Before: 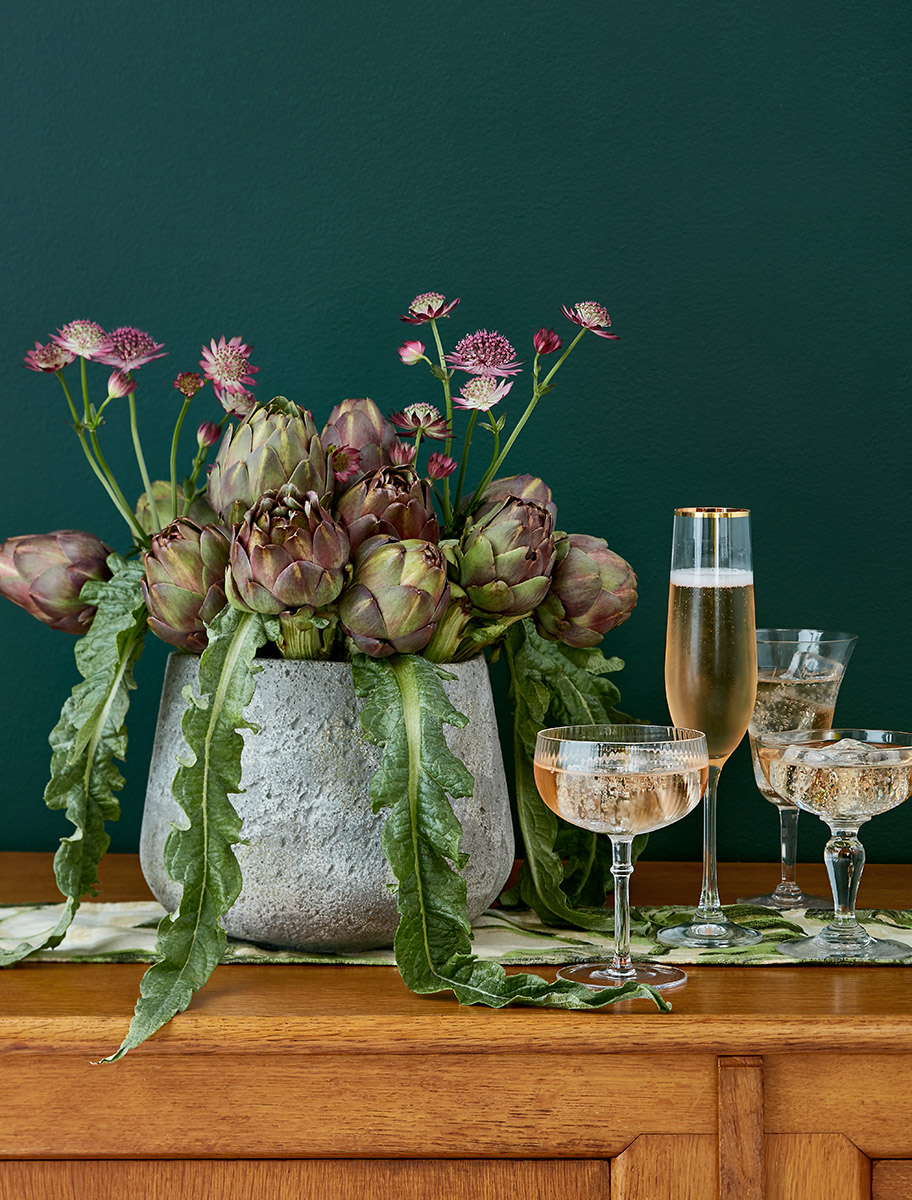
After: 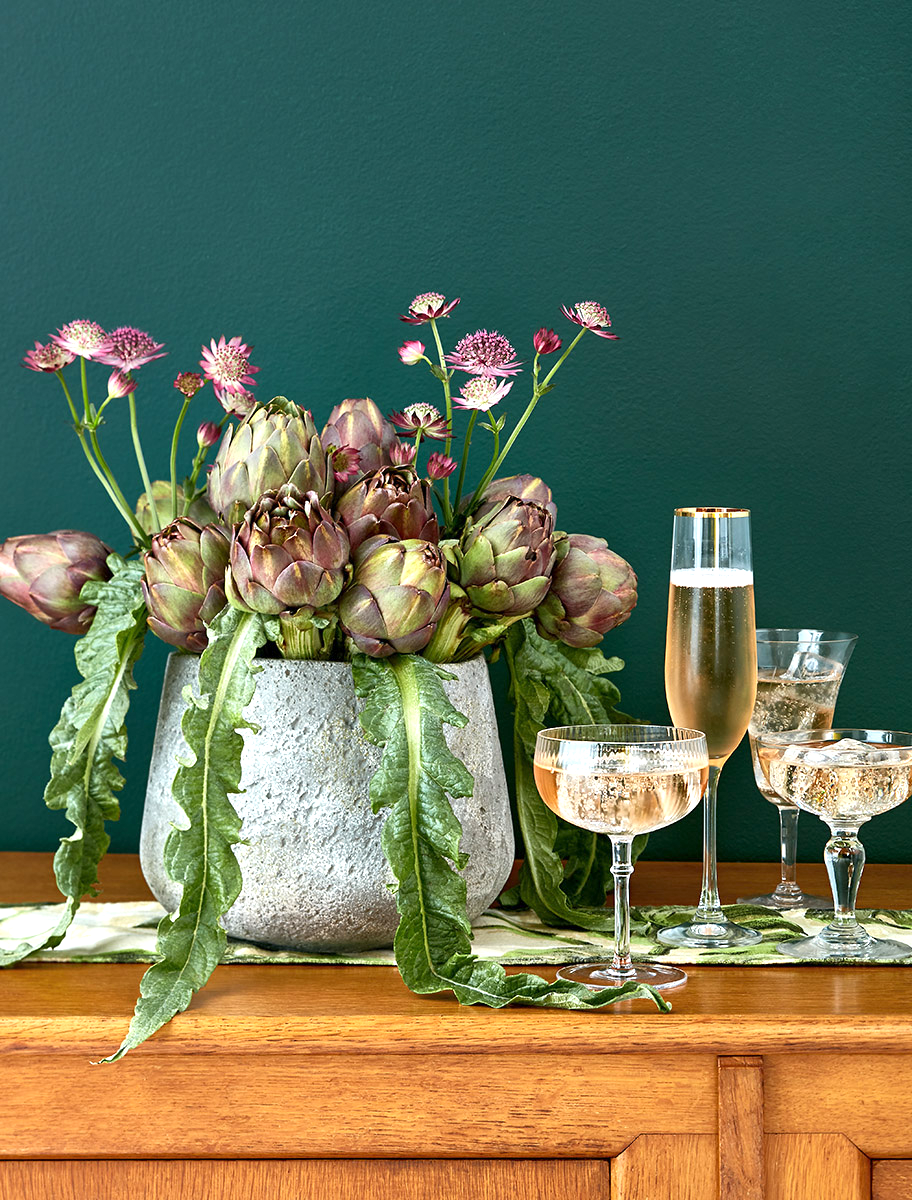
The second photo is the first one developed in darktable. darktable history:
color balance: on, module defaults
exposure: exposure 0.935 EV, compensate highlight preservation false
